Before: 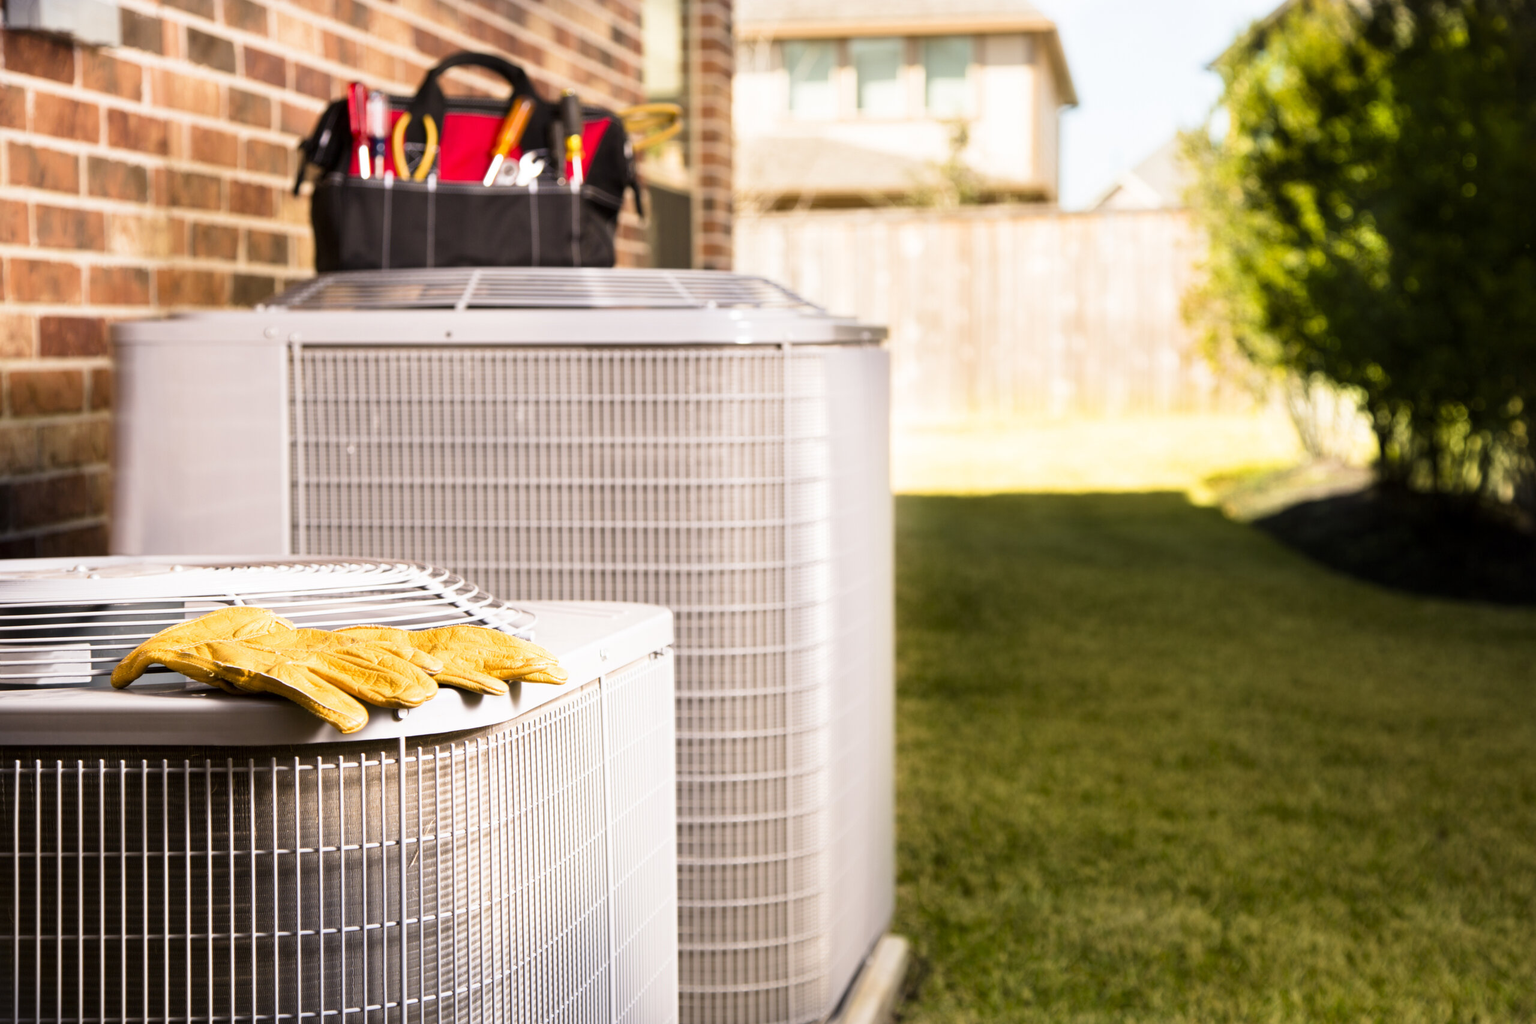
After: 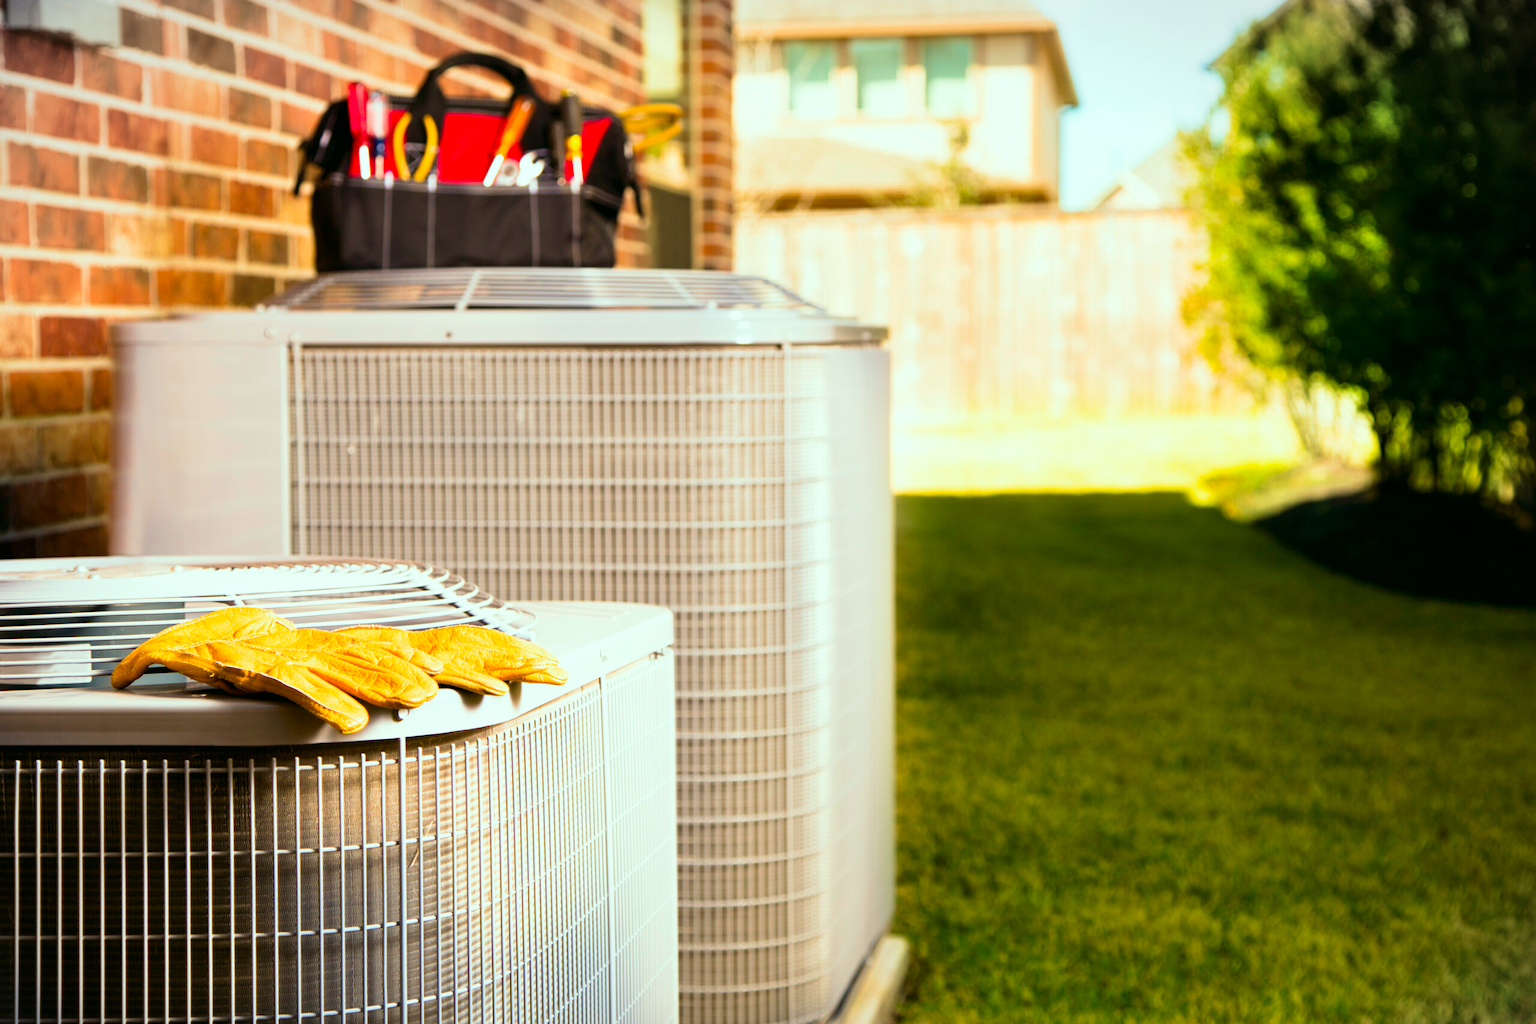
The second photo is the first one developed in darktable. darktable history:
color correction: highlights a* -7.64, highlights b* 1.22, shadows a* -3.16, saturation 1.44
vignetting: fall-off start 99.45%, brightness -0.274, center (-0.036, 0.153), width/height ratio 1.305
velvia: on, module defaults
